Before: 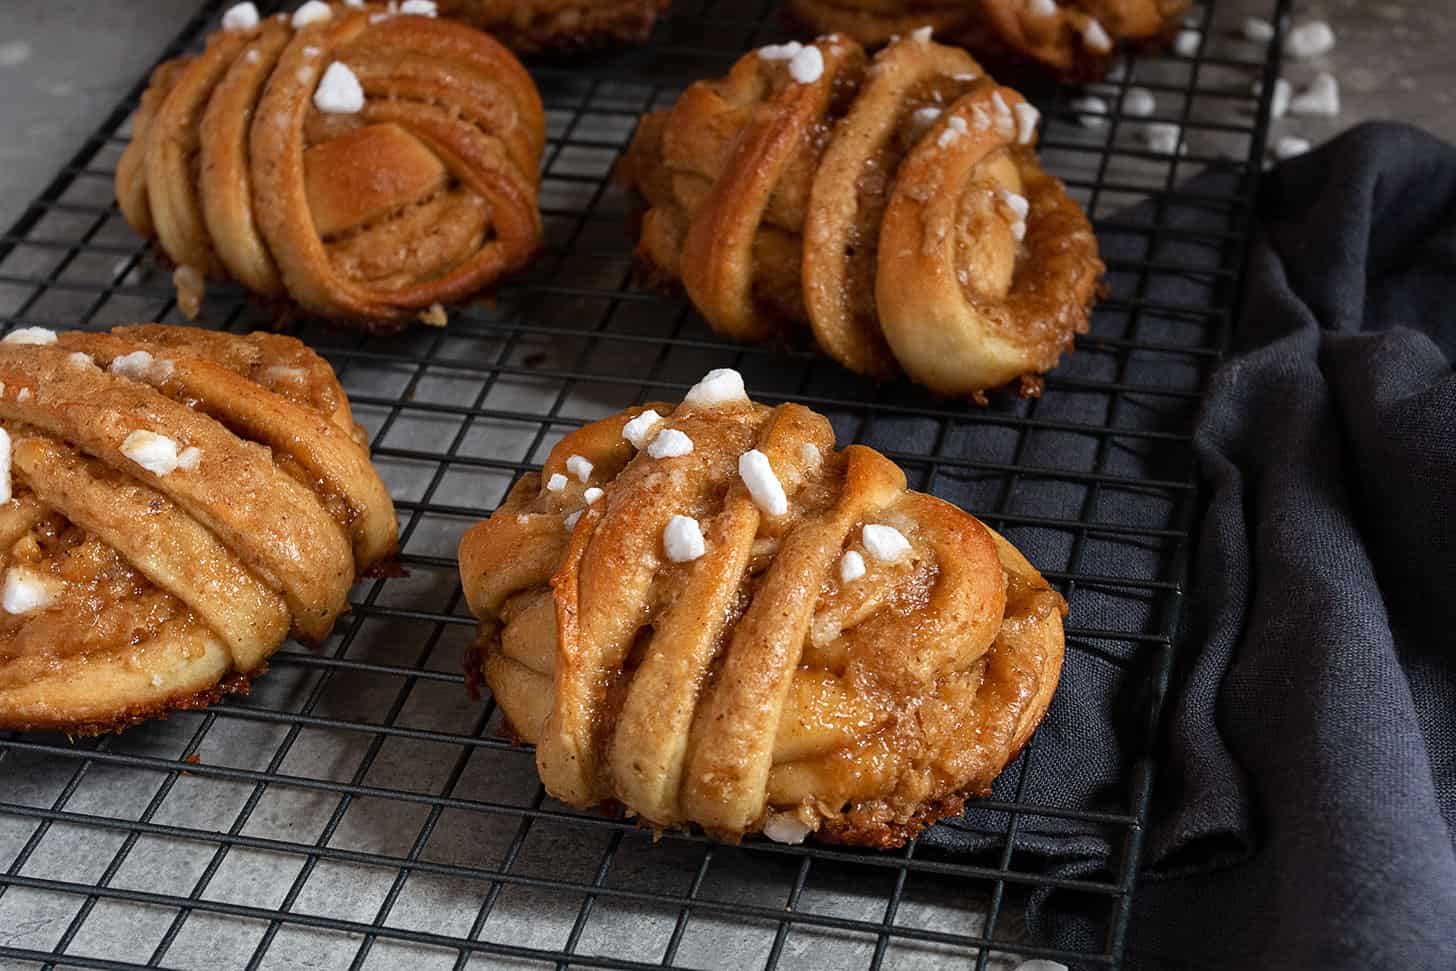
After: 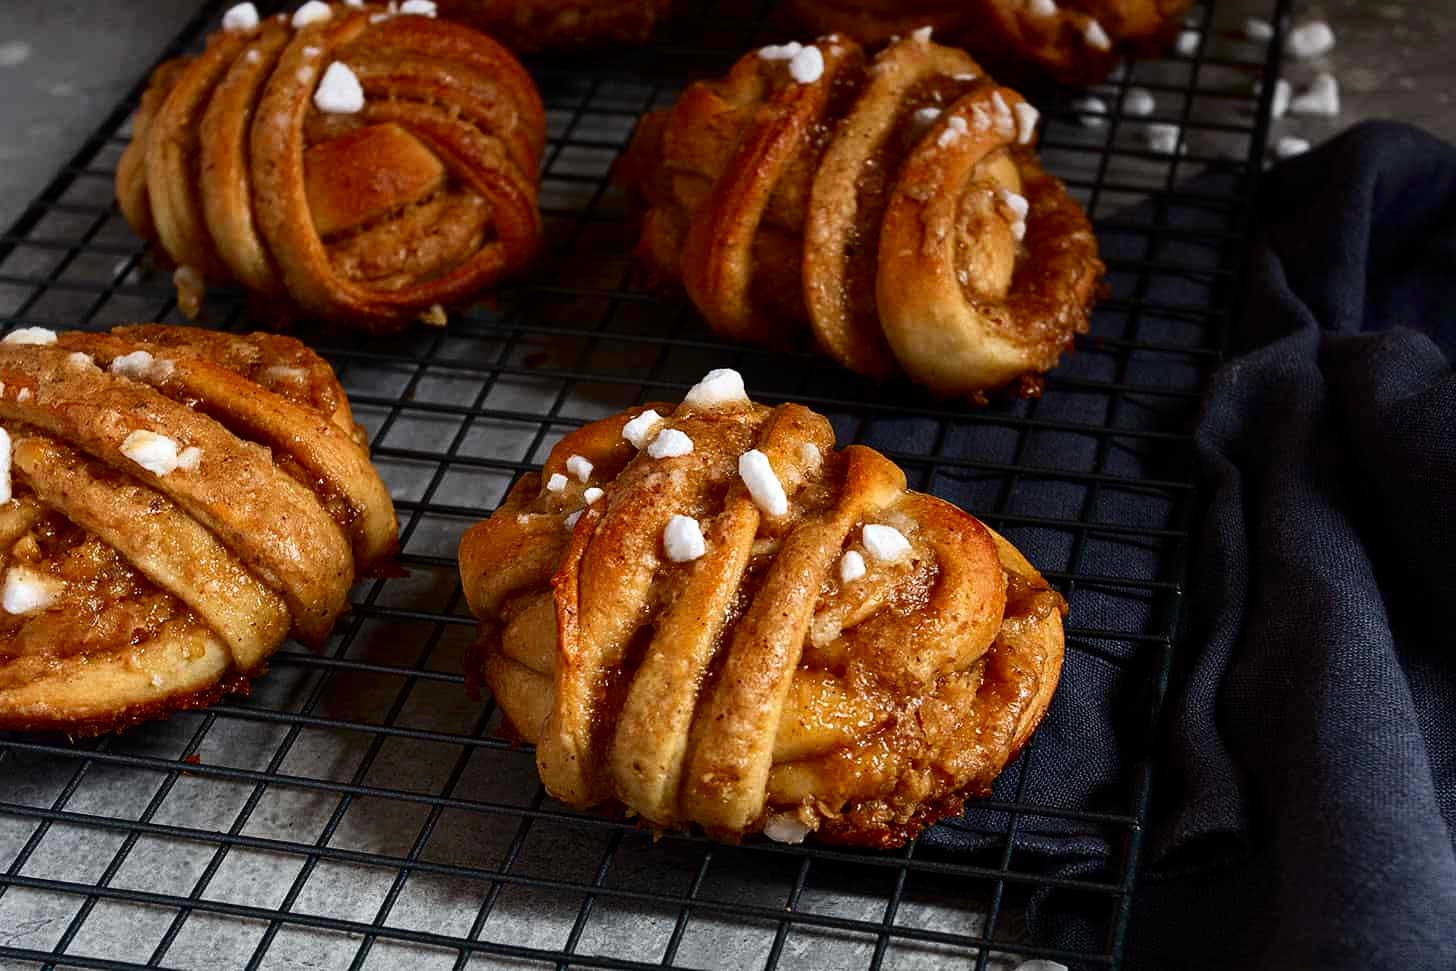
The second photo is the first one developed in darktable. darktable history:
contrast brightness saturation: contrast 0.191, brightness -0.114, saturation 0.205
